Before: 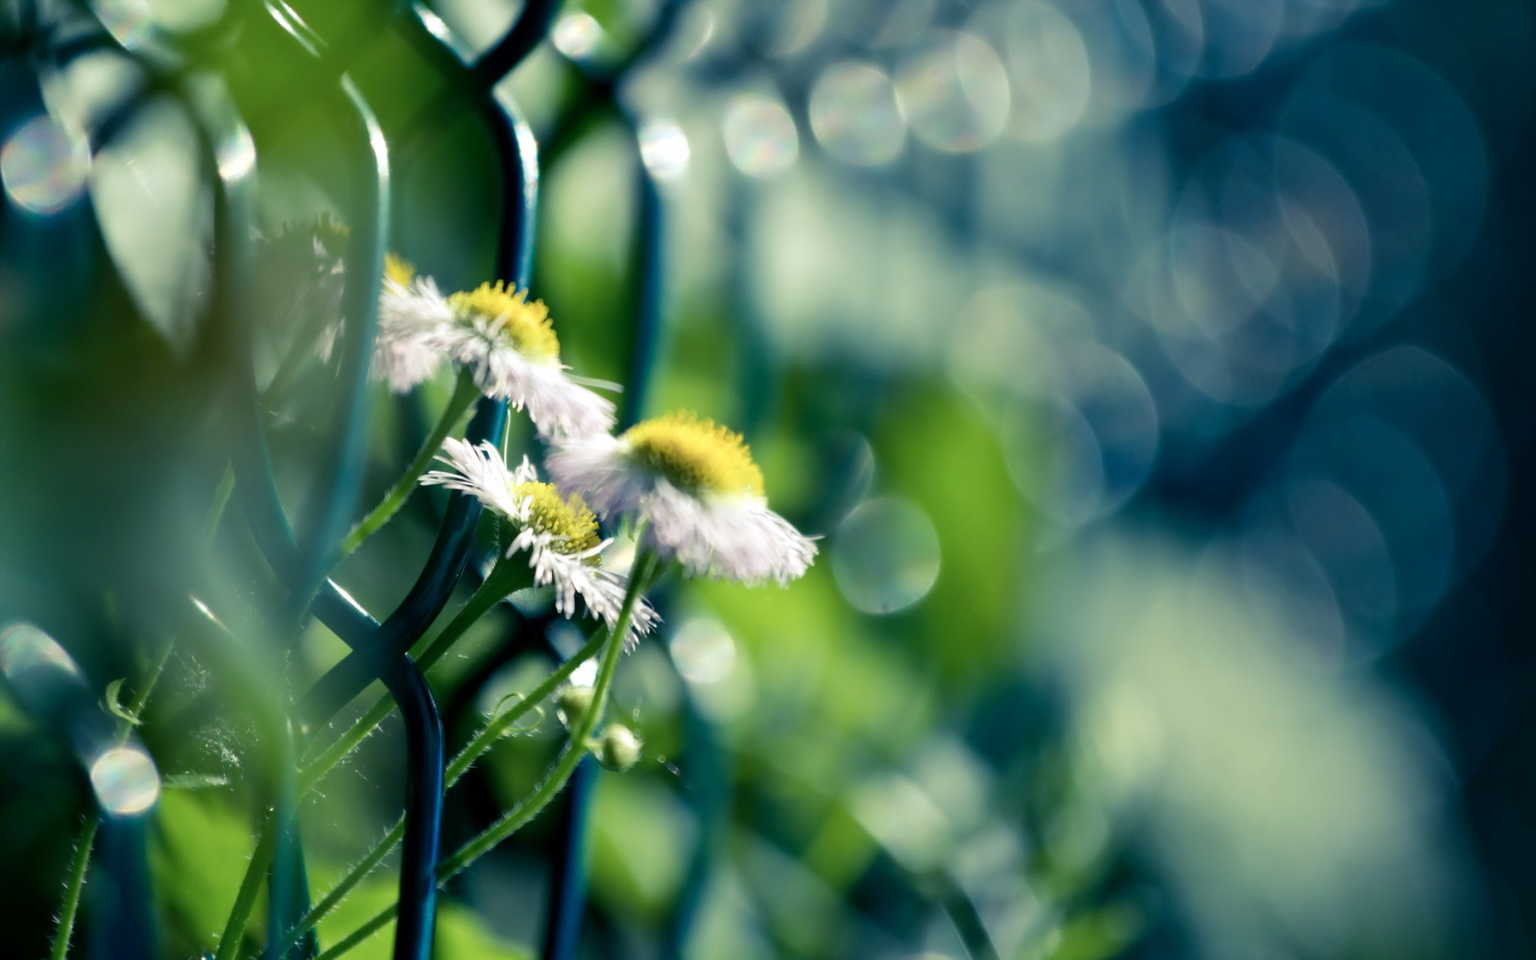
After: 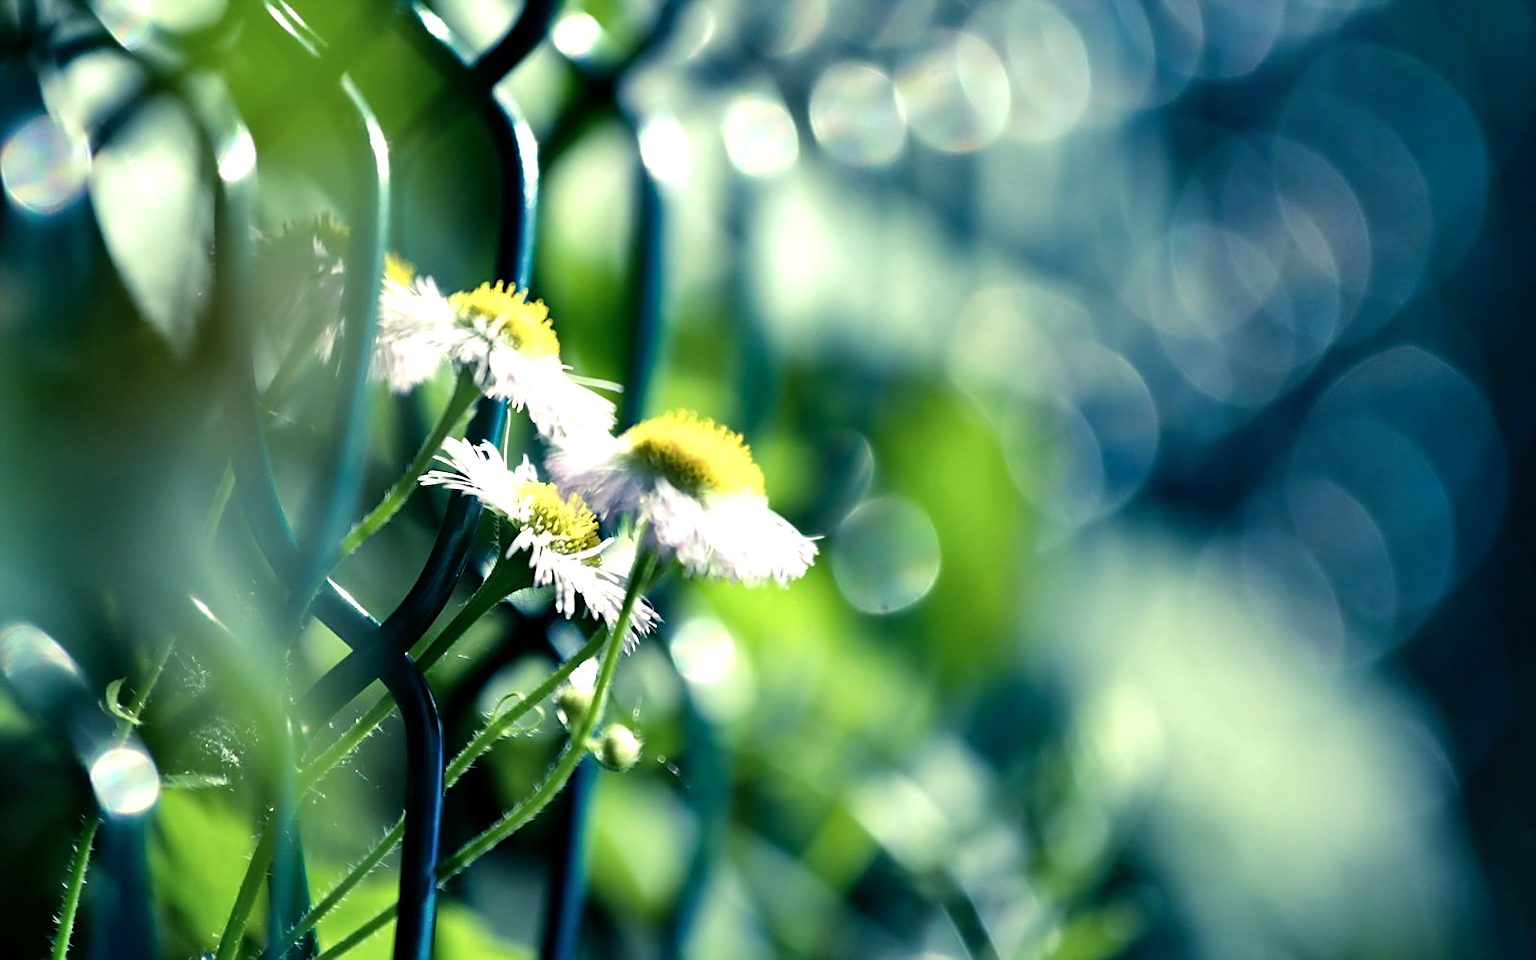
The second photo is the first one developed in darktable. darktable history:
sharpen: on, module defaults
shadows and highlights: soften with gaussian
tone equalizer: -8 EV -0.777 EV, -7 EV -0.707 EV, -6 EV -0.576 EV, -5 EV -0.38 EV, -3 EV 0.365 EV, -2 EV 0.6 EV, -1 EV 0.701 EV, +0 EV 0.779 EV
